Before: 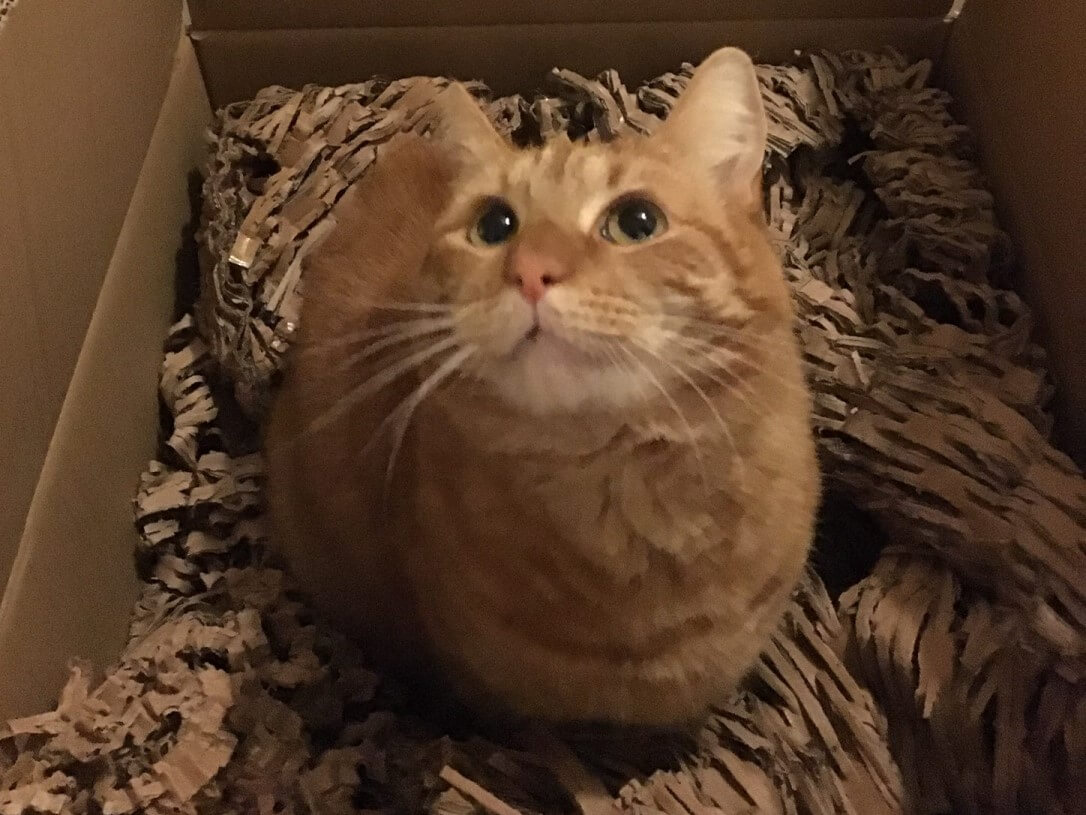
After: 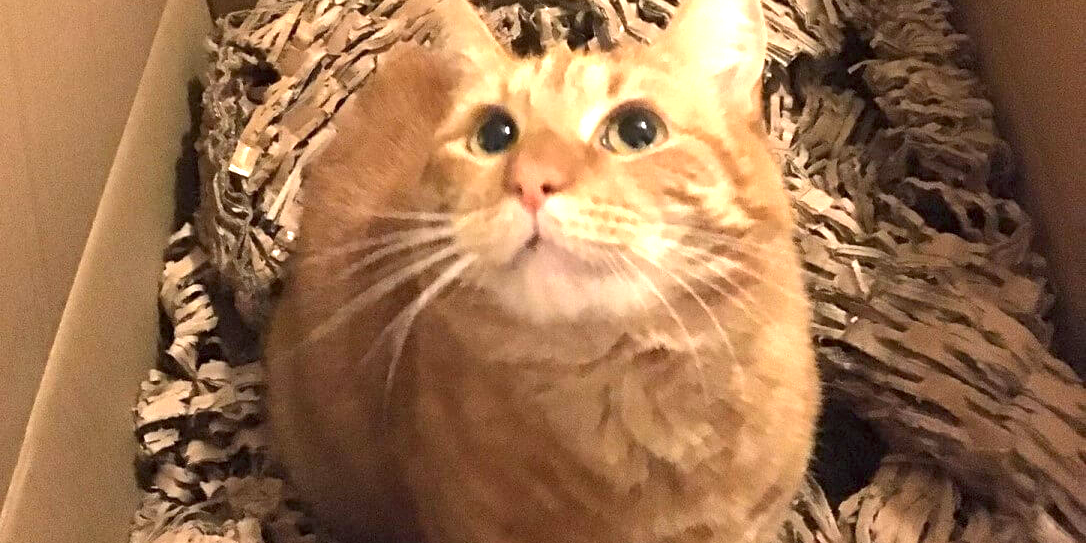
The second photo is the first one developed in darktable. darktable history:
exposure: black level correction 0.001, exposure 1.719 EV, compensate exposure bias true, compensate highlight preservation false
crop: top 11.166%, bottom 22.168%
